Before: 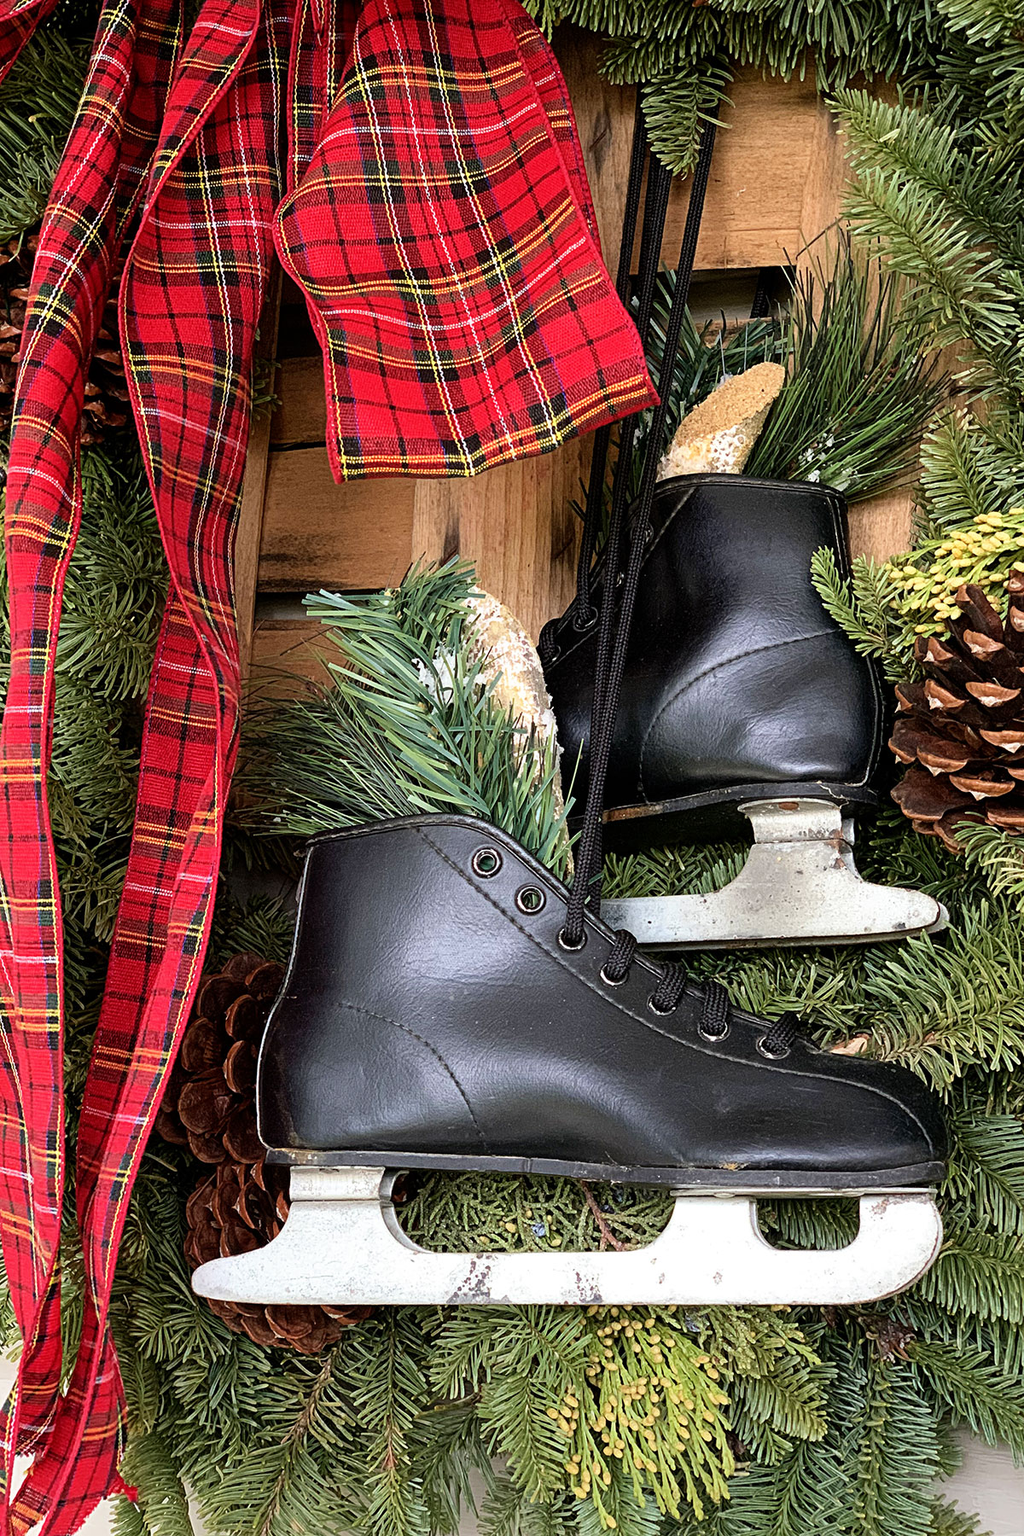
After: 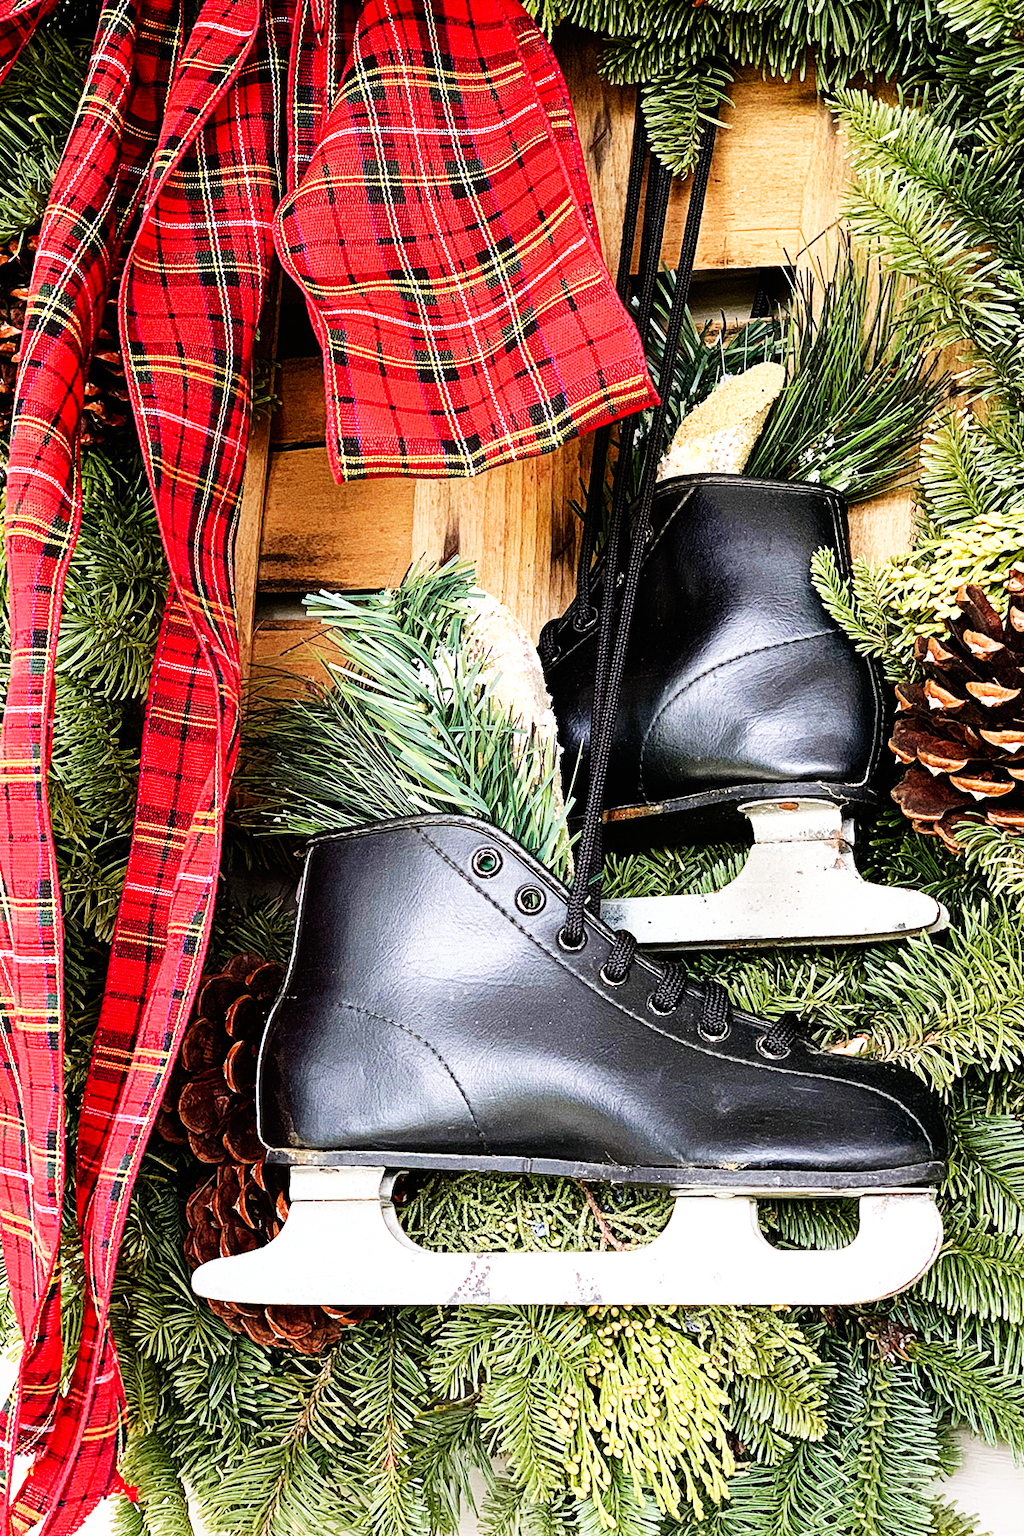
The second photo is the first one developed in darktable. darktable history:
base curve: curves: ch0 [(0, 0) (0.007, 0.004) (0.027, 0.03) (0.046, 0.07) (0.207, 0.54) (0.442, 0.872) (0.673, 0.972) (1, 1)], preserve colors none
